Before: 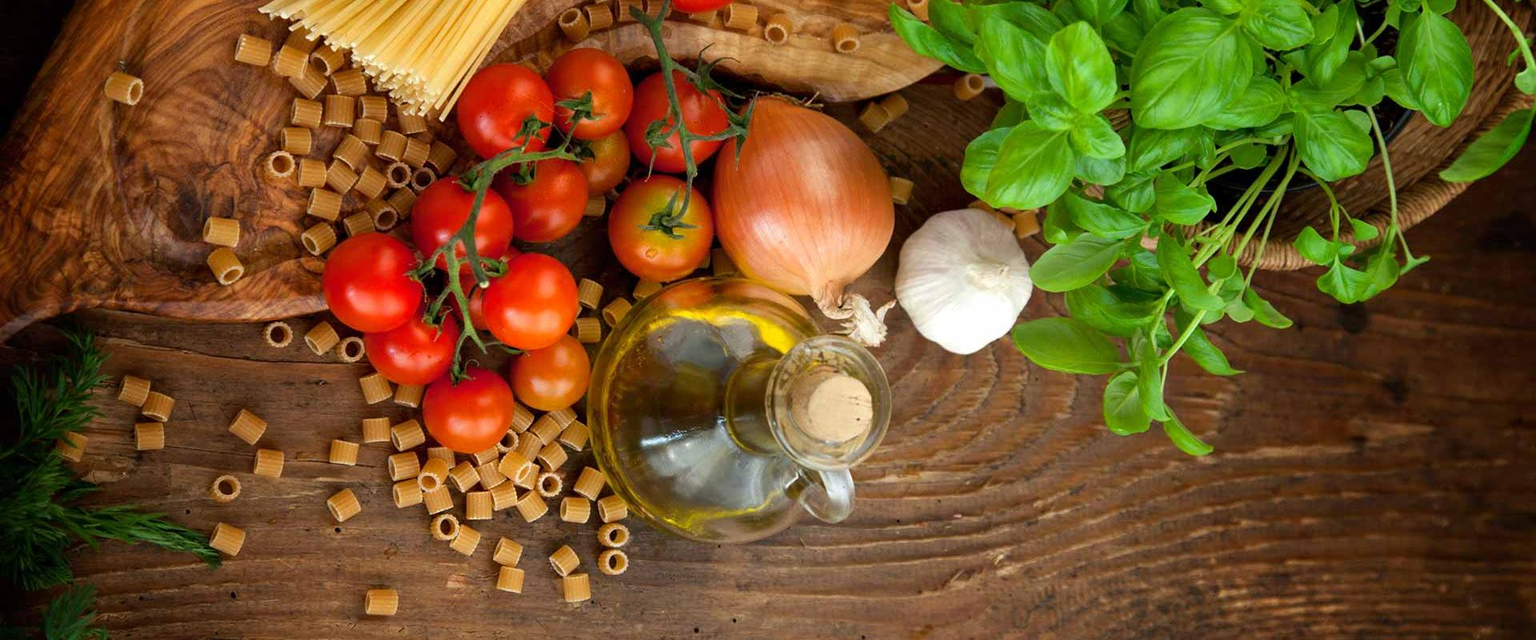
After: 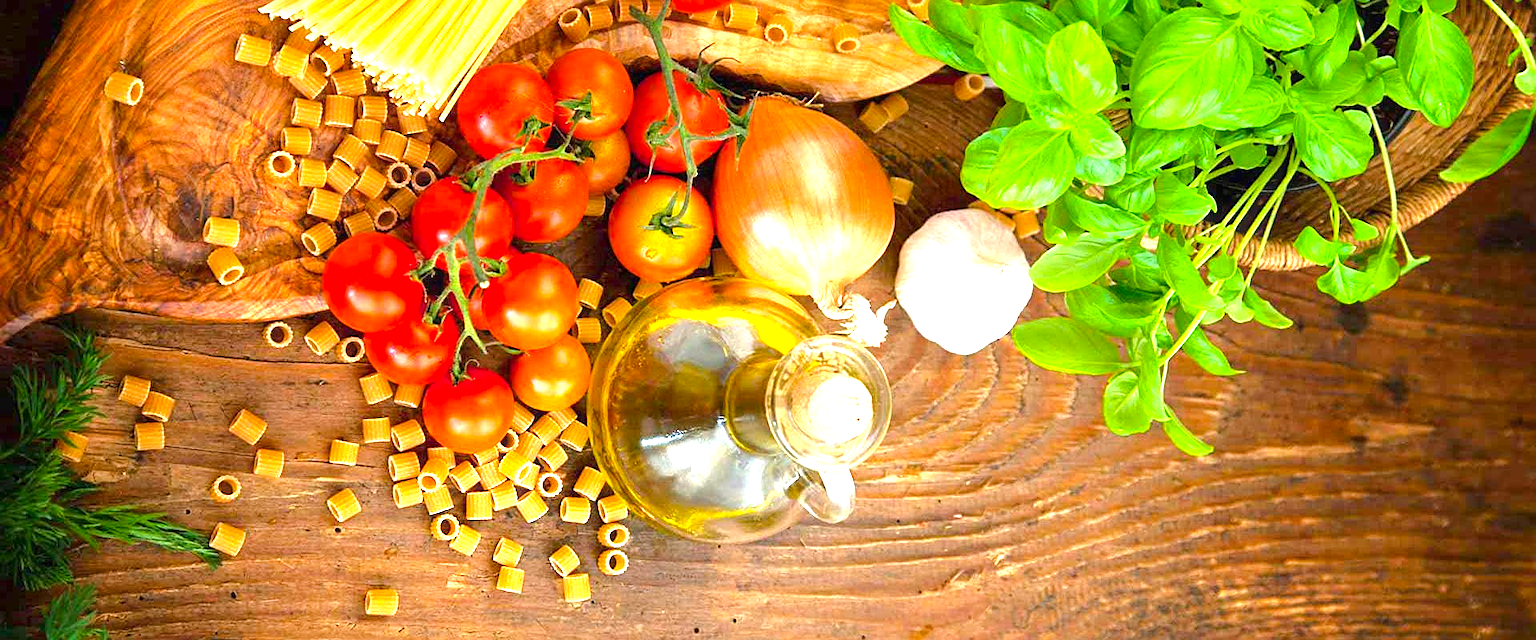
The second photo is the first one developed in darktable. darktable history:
haze removal: strength -0.044, compatibility mode true, adaptive false
exposure: black level correction 0, exposure 1.679 EV, compensate highlight preservation false
sharpen: on, module defaults
color balance rgb: shadows lift › chroma 0.96%, shadows lift › hue 112.99°, highlights gain › chroma 0.24%, highlights gain › hue 331.99°, perceptual saturation grading › global saturation 19.608%, perceptual brilliance grading › mid-tones 9.822%, perceptual brilliance grading › shadows 14.377%
